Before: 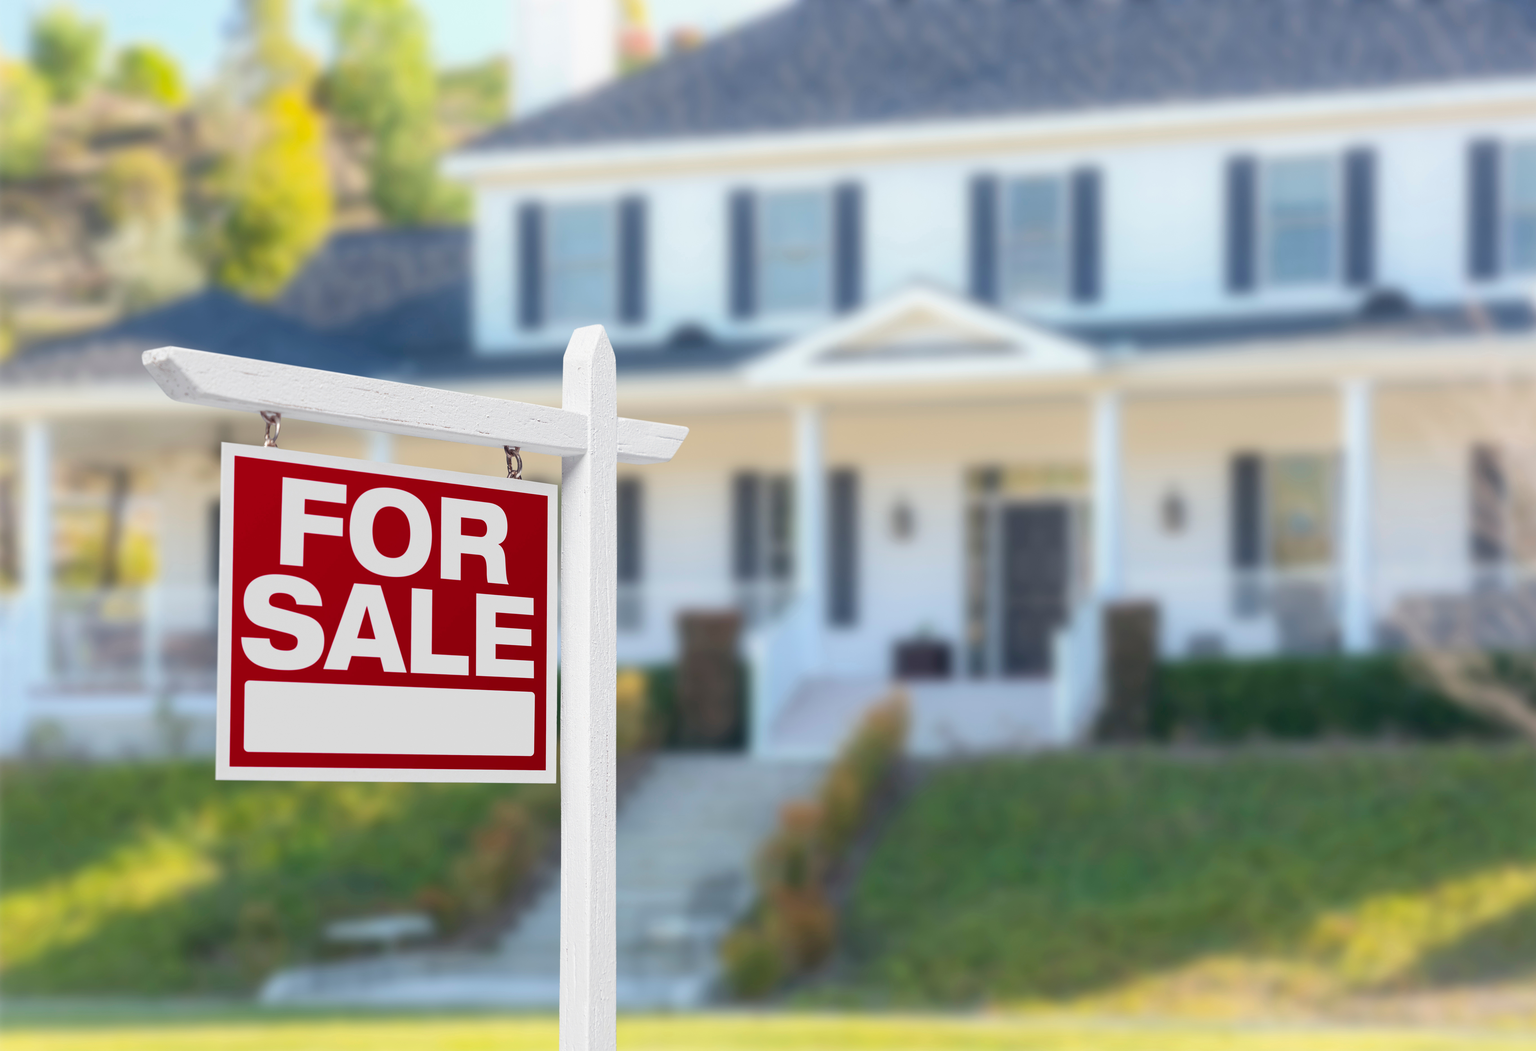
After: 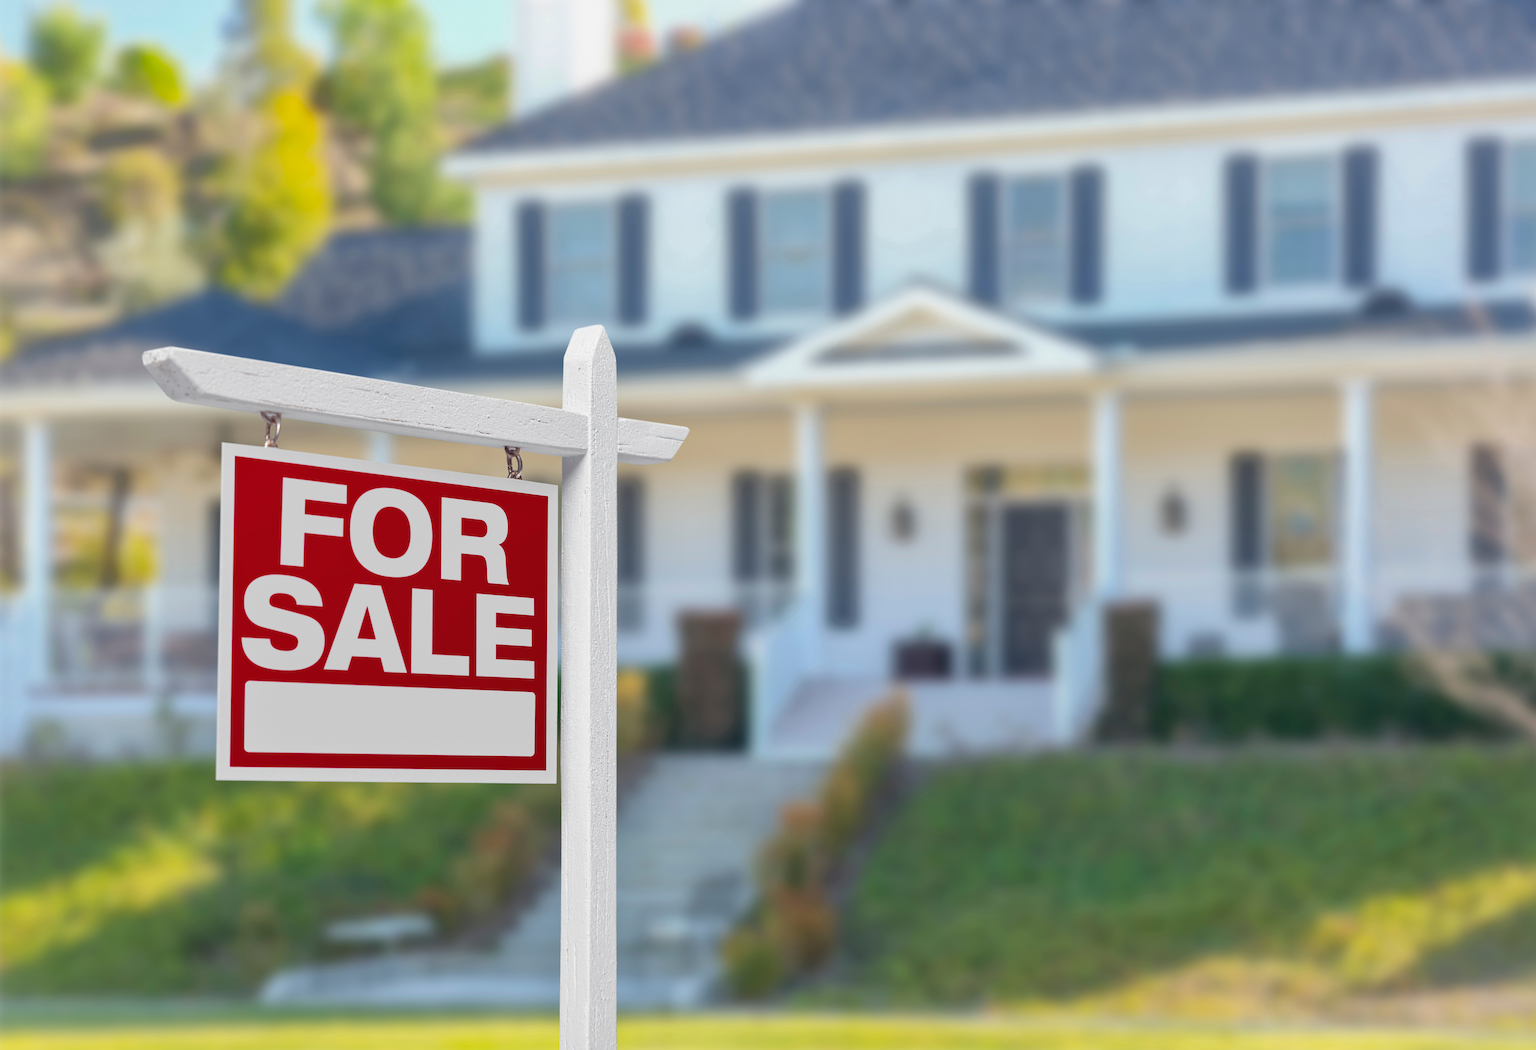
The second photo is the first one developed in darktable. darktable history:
shadows and highlights: shadows 30.18
